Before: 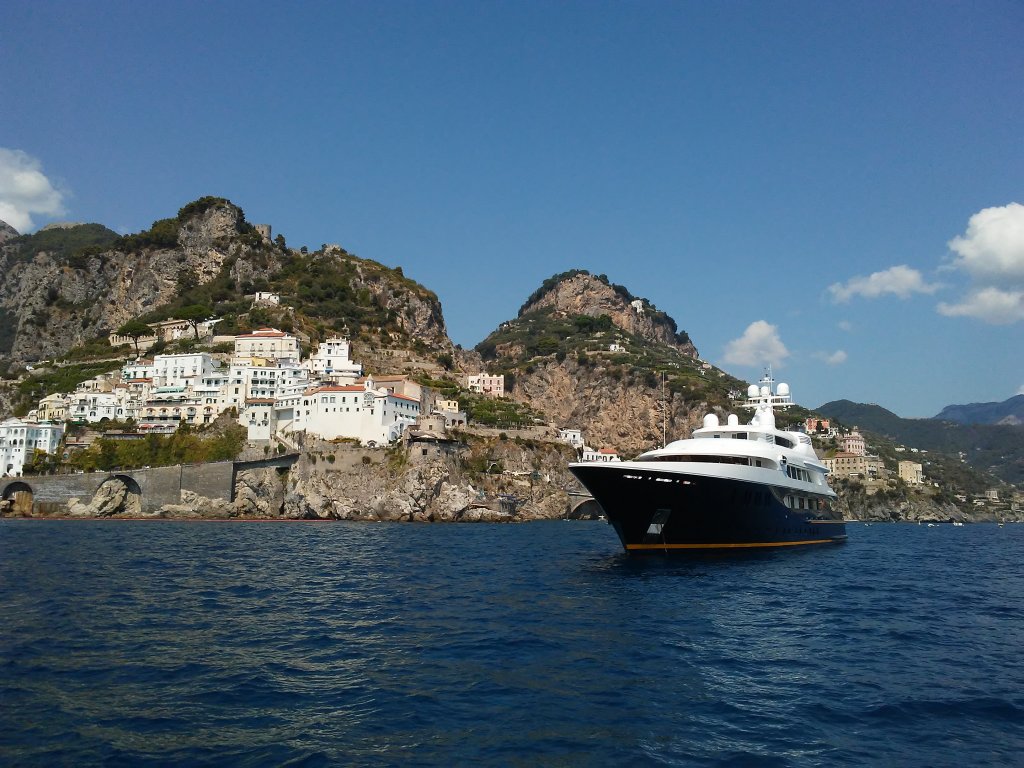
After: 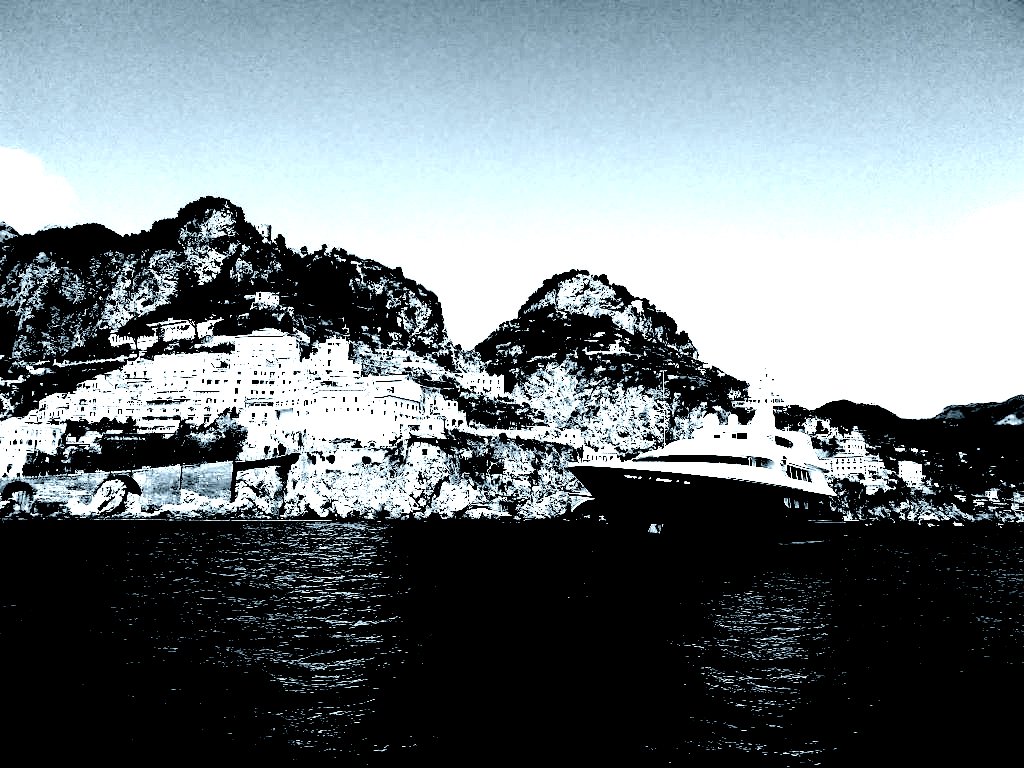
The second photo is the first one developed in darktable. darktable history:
exposure: black level correction 0.1, exposure 3 EV, compensate highlight preservation false
colorize: hue 194.4°, saturation 29%, source mix 61.75%, lightness 3.98%, version 1
